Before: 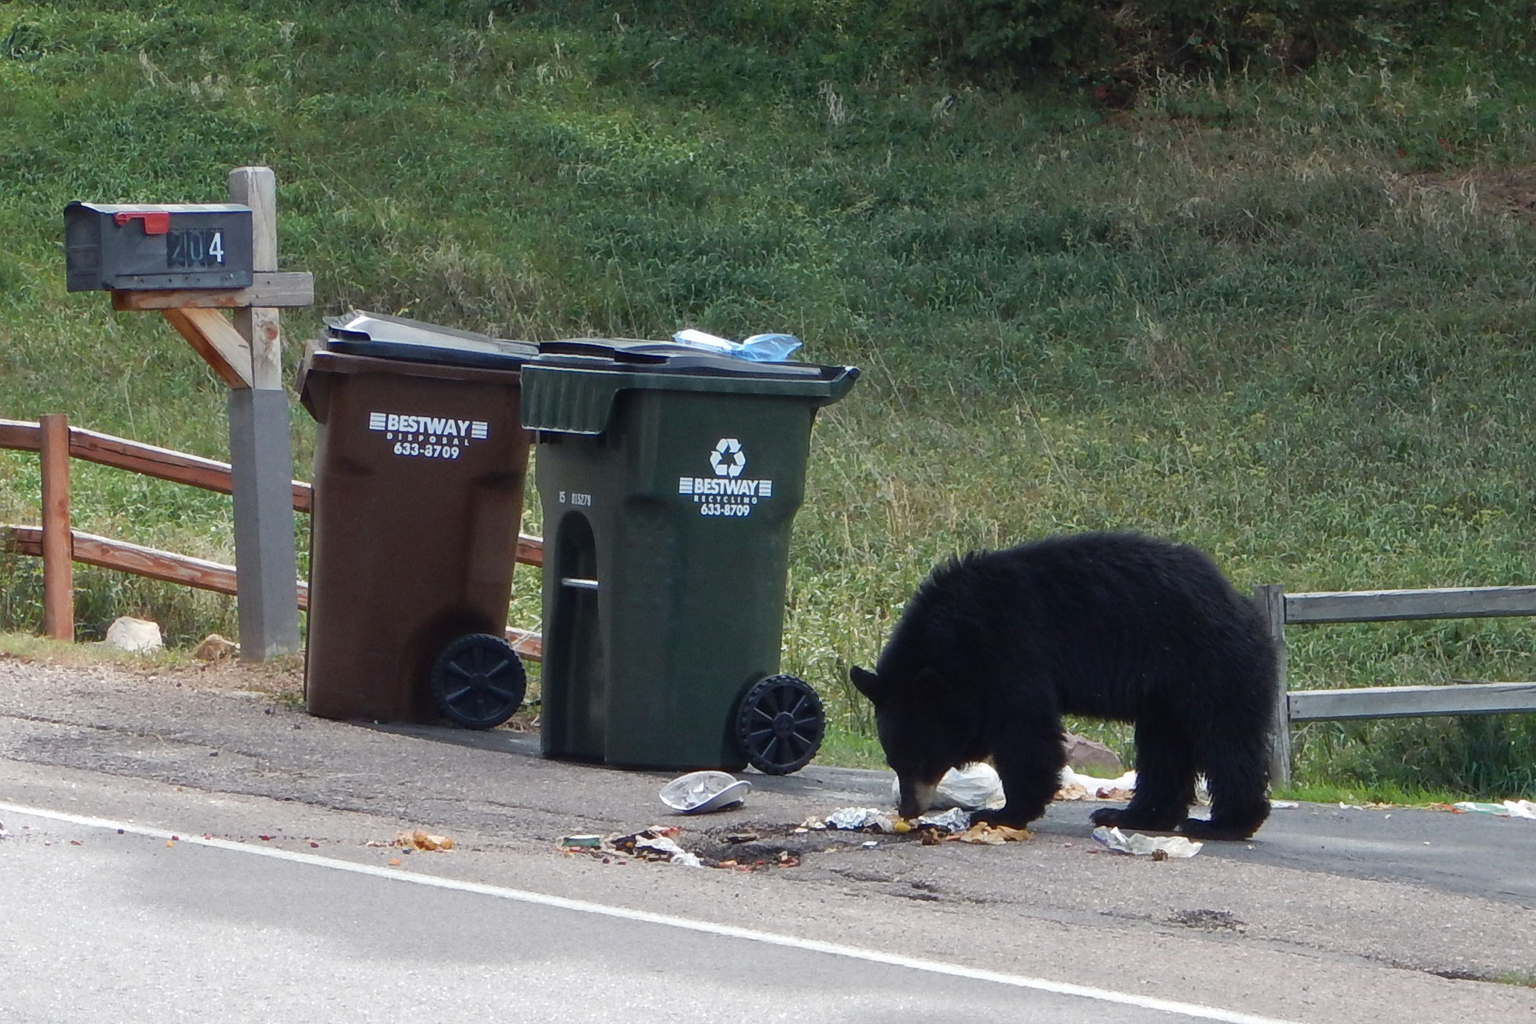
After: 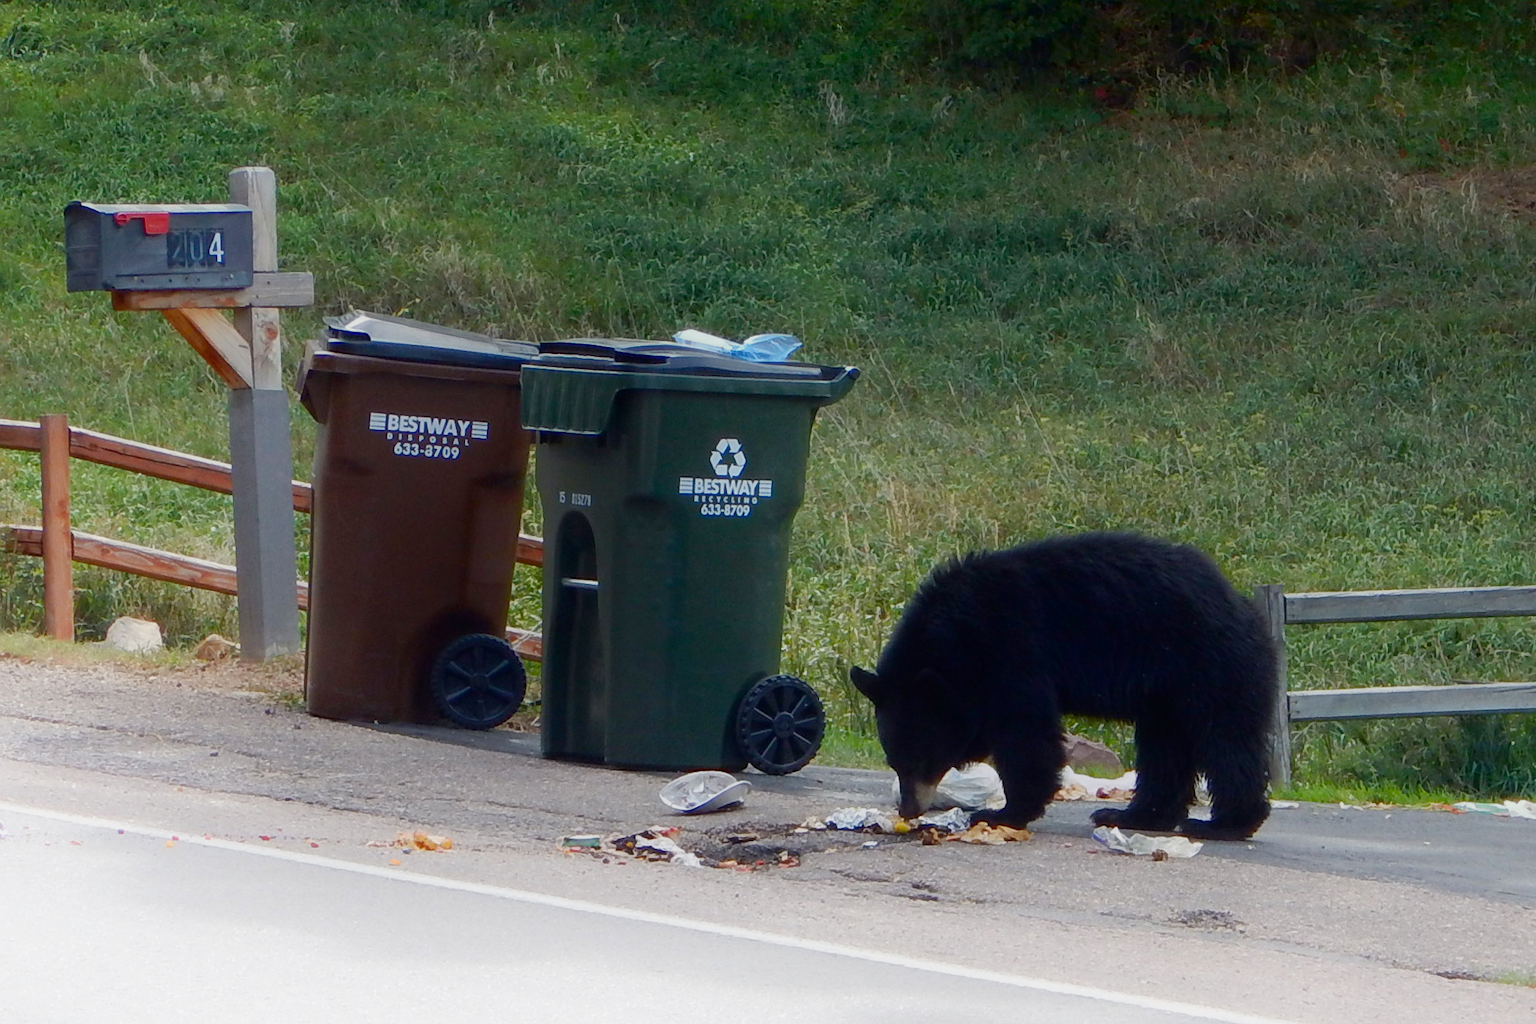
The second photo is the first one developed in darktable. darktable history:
shadows and highlights: shadows -54.3, highlights 86.09, soften with gaussian
color balance: output saturation 110%
filmic rgb: black relative exposure -16 EV, threshold -0.33 EV, transition 3.19 EV, structure ↔ texture 100%, target black luminance 0%, hardness 7.57, latitude 72.96%, contrast 0.908, highlights saturation mix 10%, shadows ↔ highlights balance -0.38%, add noise in highlights 0, preserve chrominance no, color science v4 (2020), iterations of high-quality reconstruction 10, enable highlight reconstruction true
